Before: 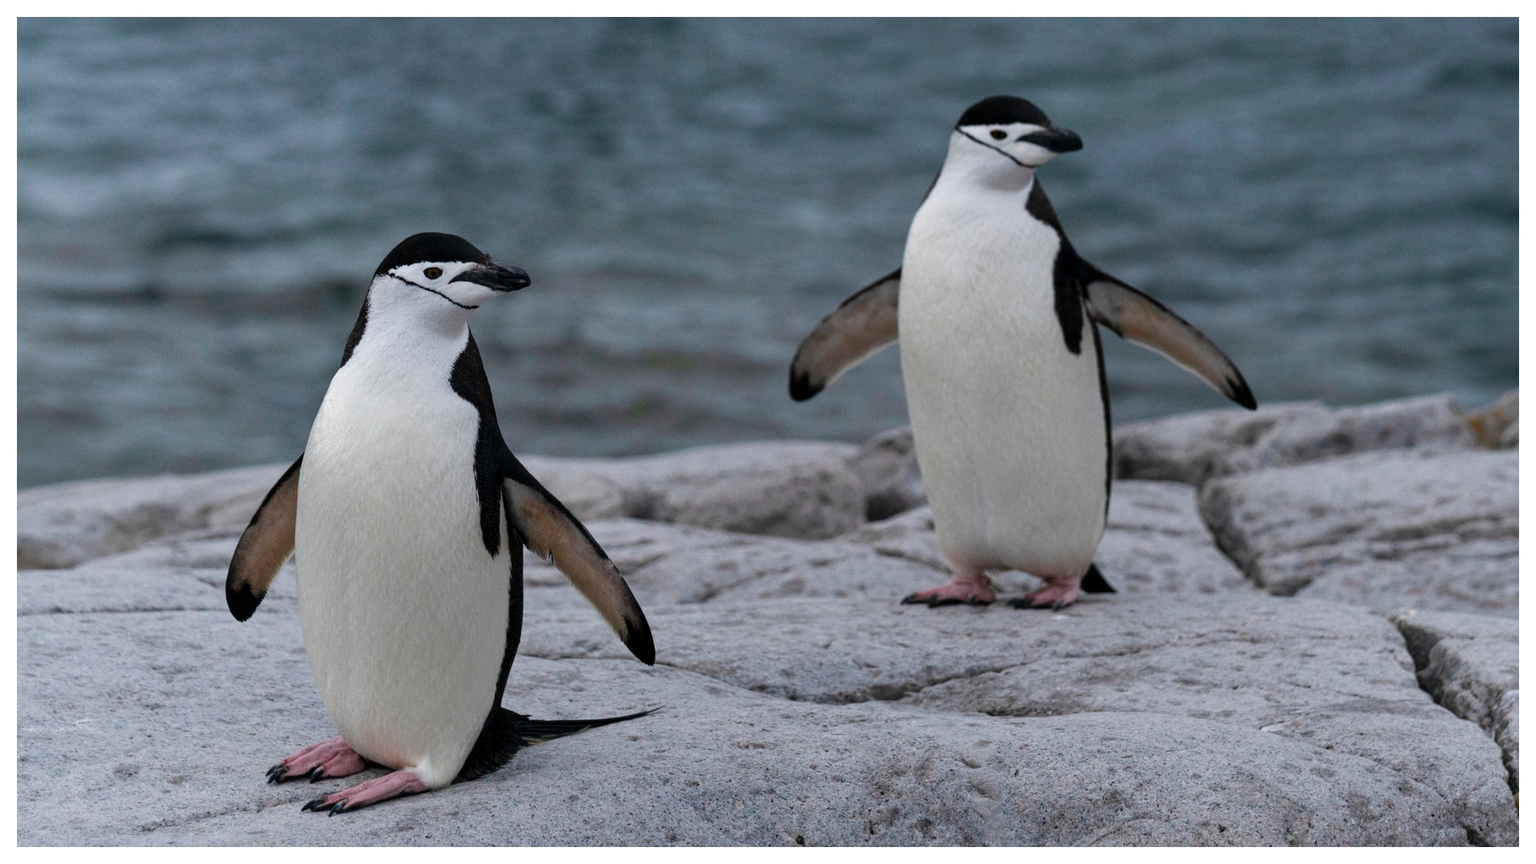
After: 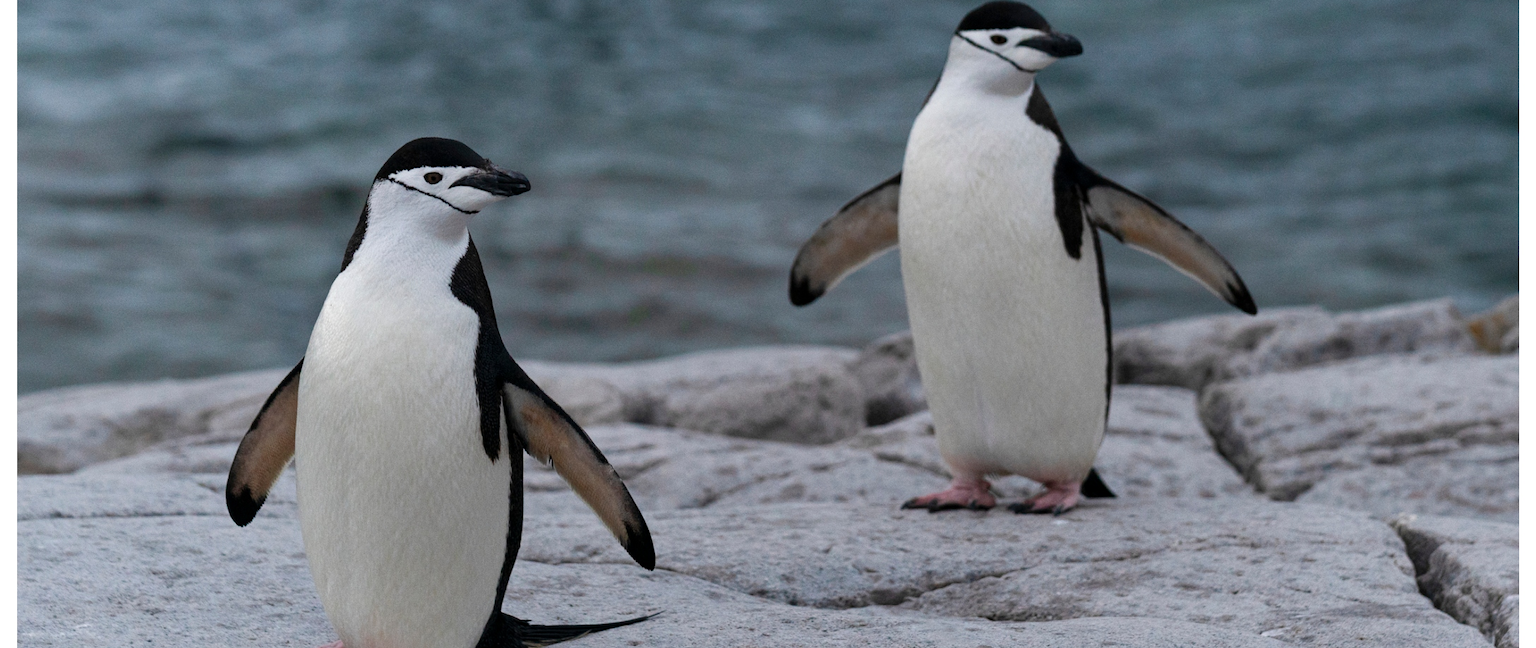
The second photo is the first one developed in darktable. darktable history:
crop: top 11.055%, bottom 13.925%
